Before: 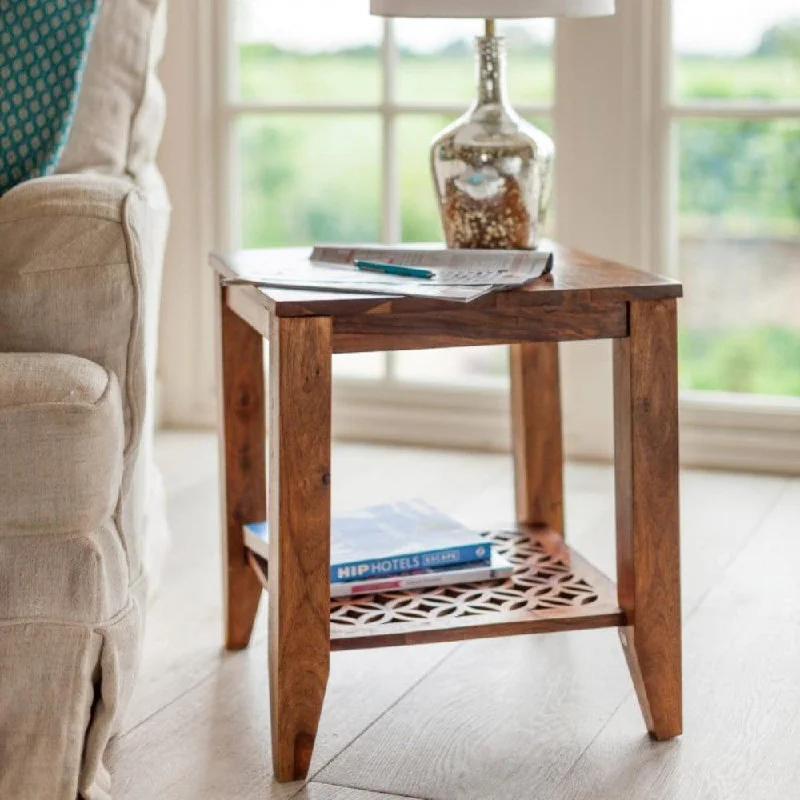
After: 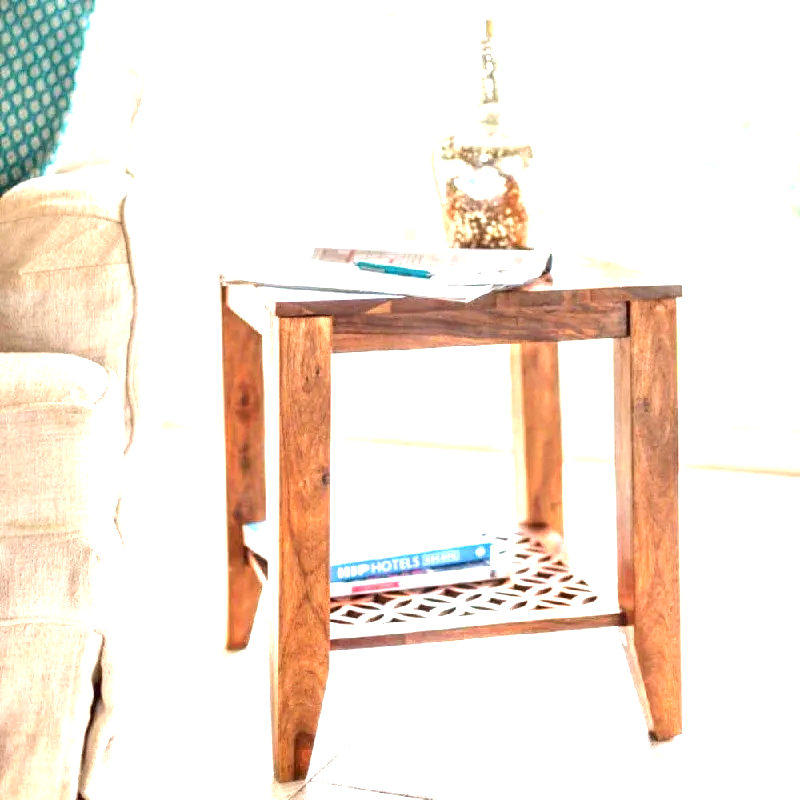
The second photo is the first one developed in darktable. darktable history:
local contrast: highlights 100%, shadows 100%, detail 120%, midtone range 0.2
exposure: black level correction 0, exposure 2.088 EV, compensate exposure bias true, compensate highlight preservation false
